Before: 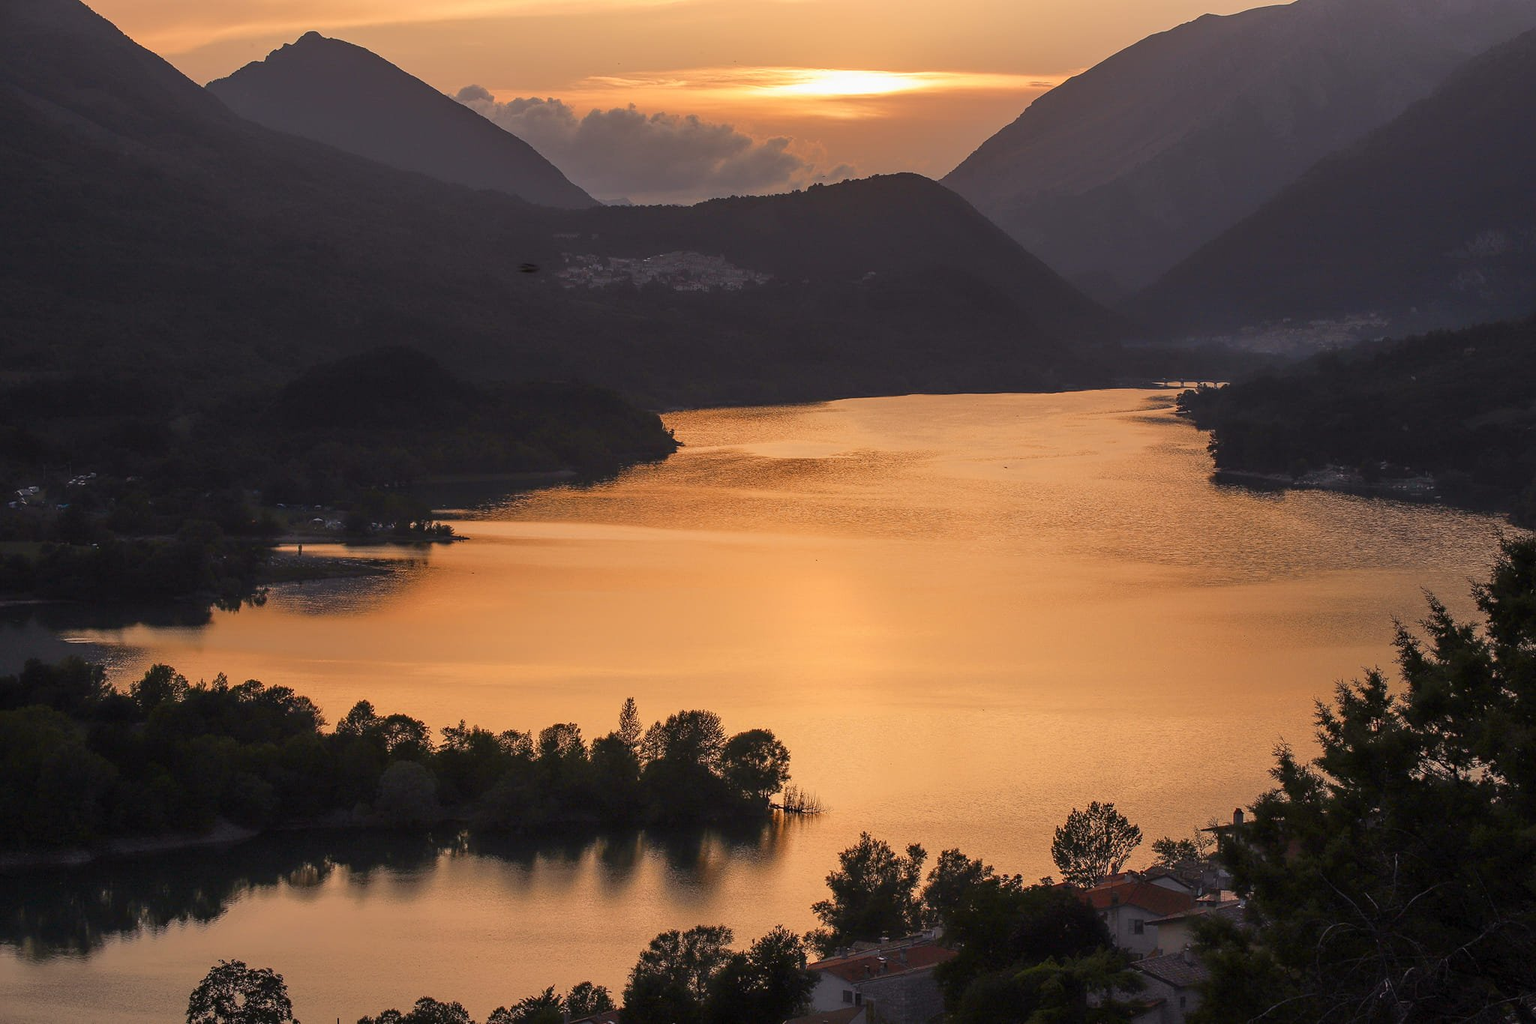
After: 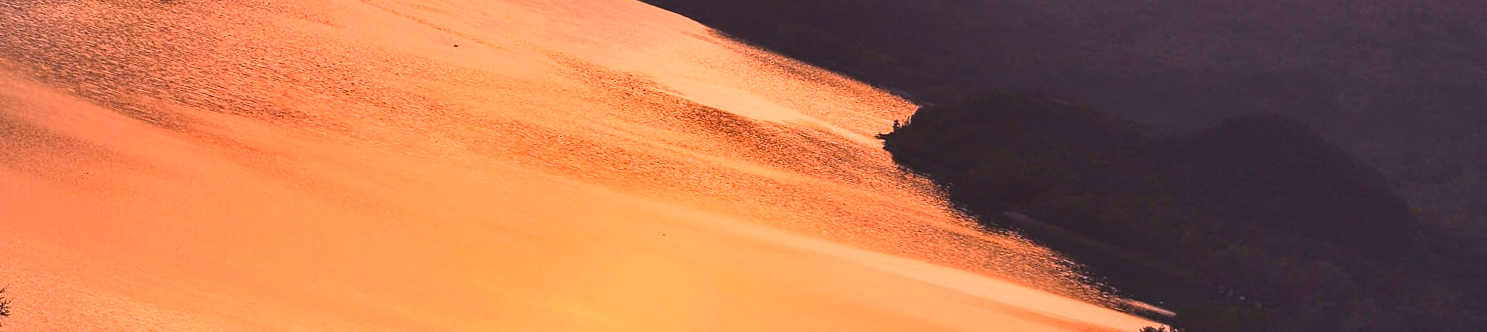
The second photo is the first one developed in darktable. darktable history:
white balance: red 1.188, blue 1.11
shadows and highlights: soften with gaussian
crop and rotate: angle 16.12°, top 30.835%, bottom 35.653%
tone curve: curves: ch0 [(0, 0.058) (0.198, 0.188) (0.512, 0.582) (0.625, 0.754) (0.81, 0.934) (1, 1)], color space Lab, linked channels, preserve colors none
